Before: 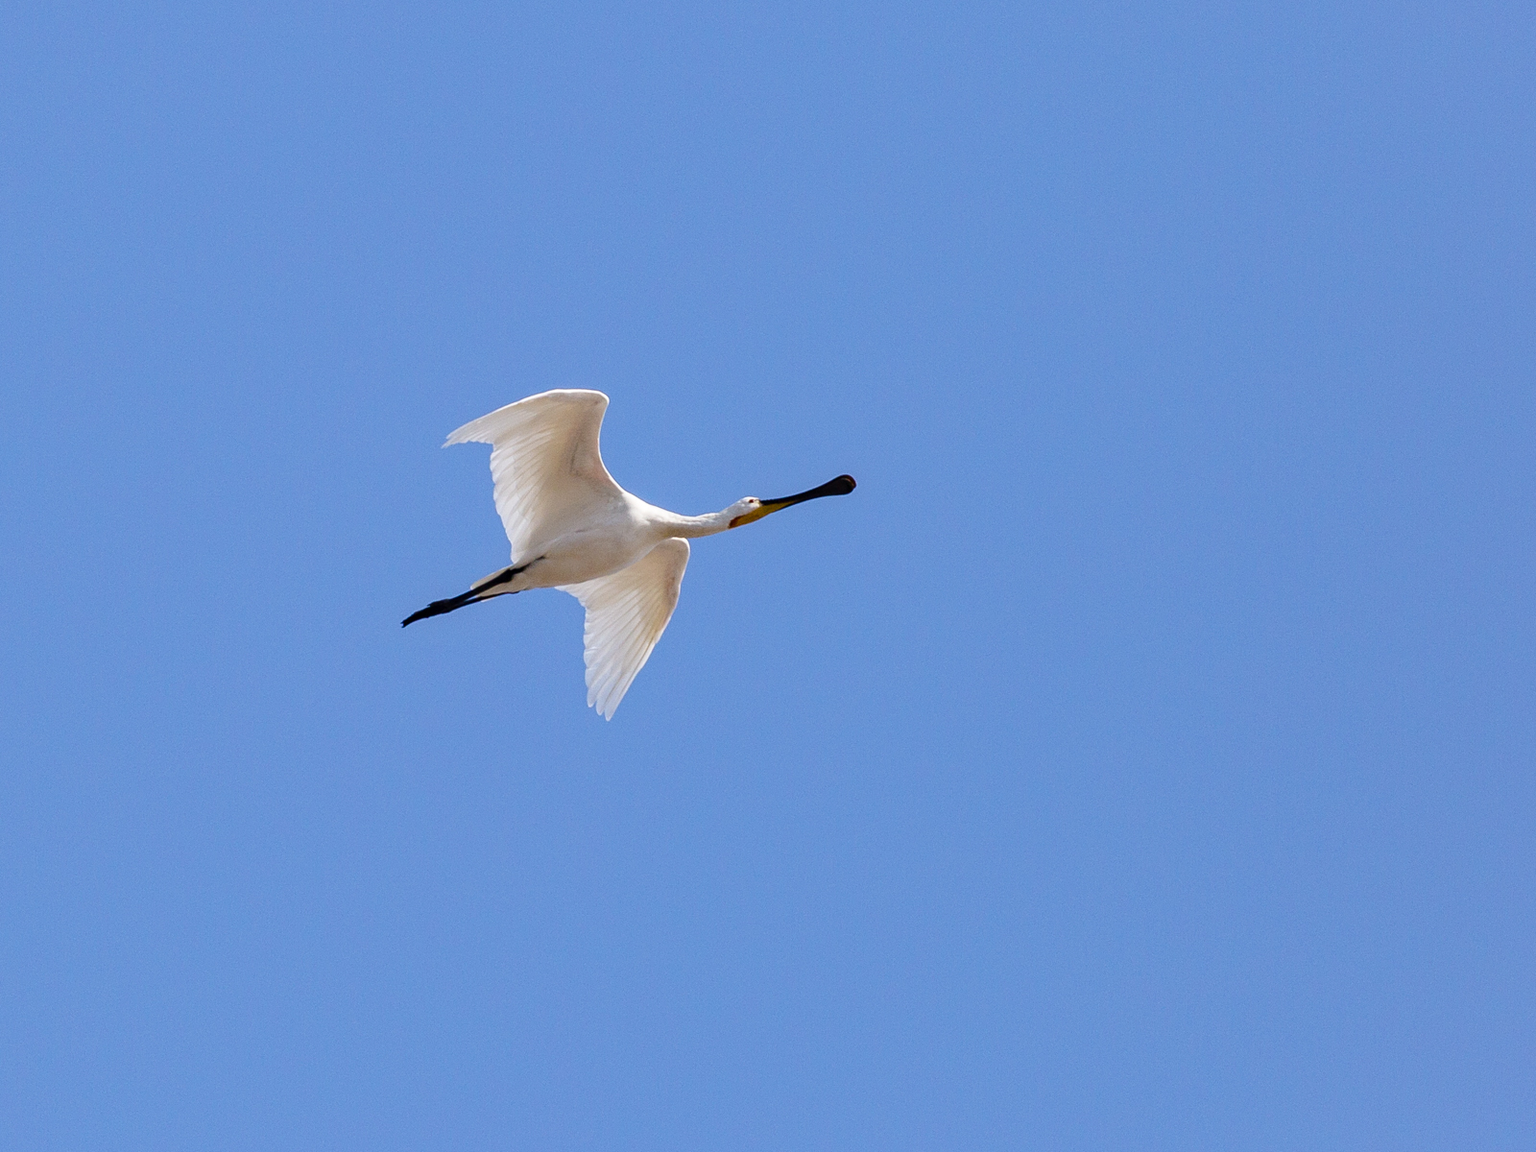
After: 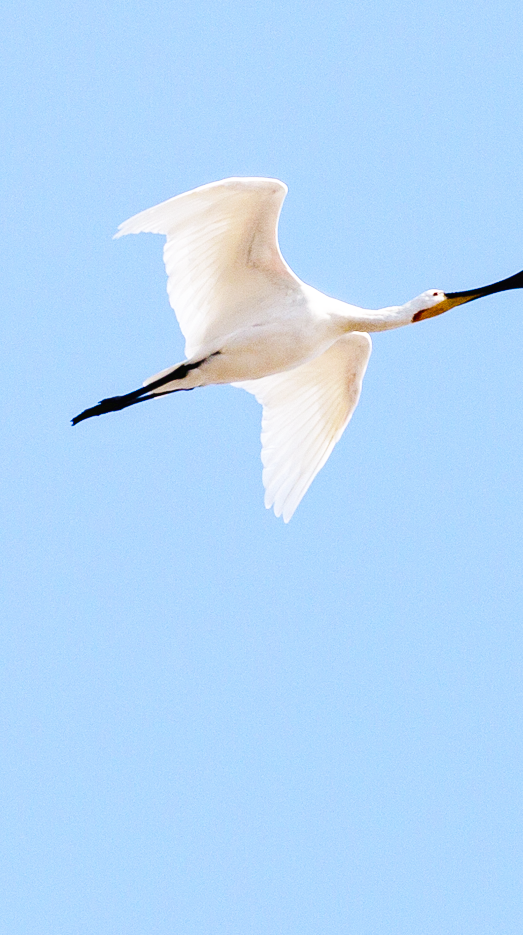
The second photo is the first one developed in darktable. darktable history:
base curve: curves: ch0 [(0, 0.003) (0.001, 0.002) (0.006, 0.004) (0.02, 0.022) (0.048, 0.086) (0.094, 0.234) (0.162, 0.431) (0.258, 0.629) (0.385, 0.8) (0.548, 0.918) (0.751, 0.988) (1, 1)], preserve colors none
crop and rotate: left 21.747%, top 19.073%, right 45.531%, bottom 2.975%
